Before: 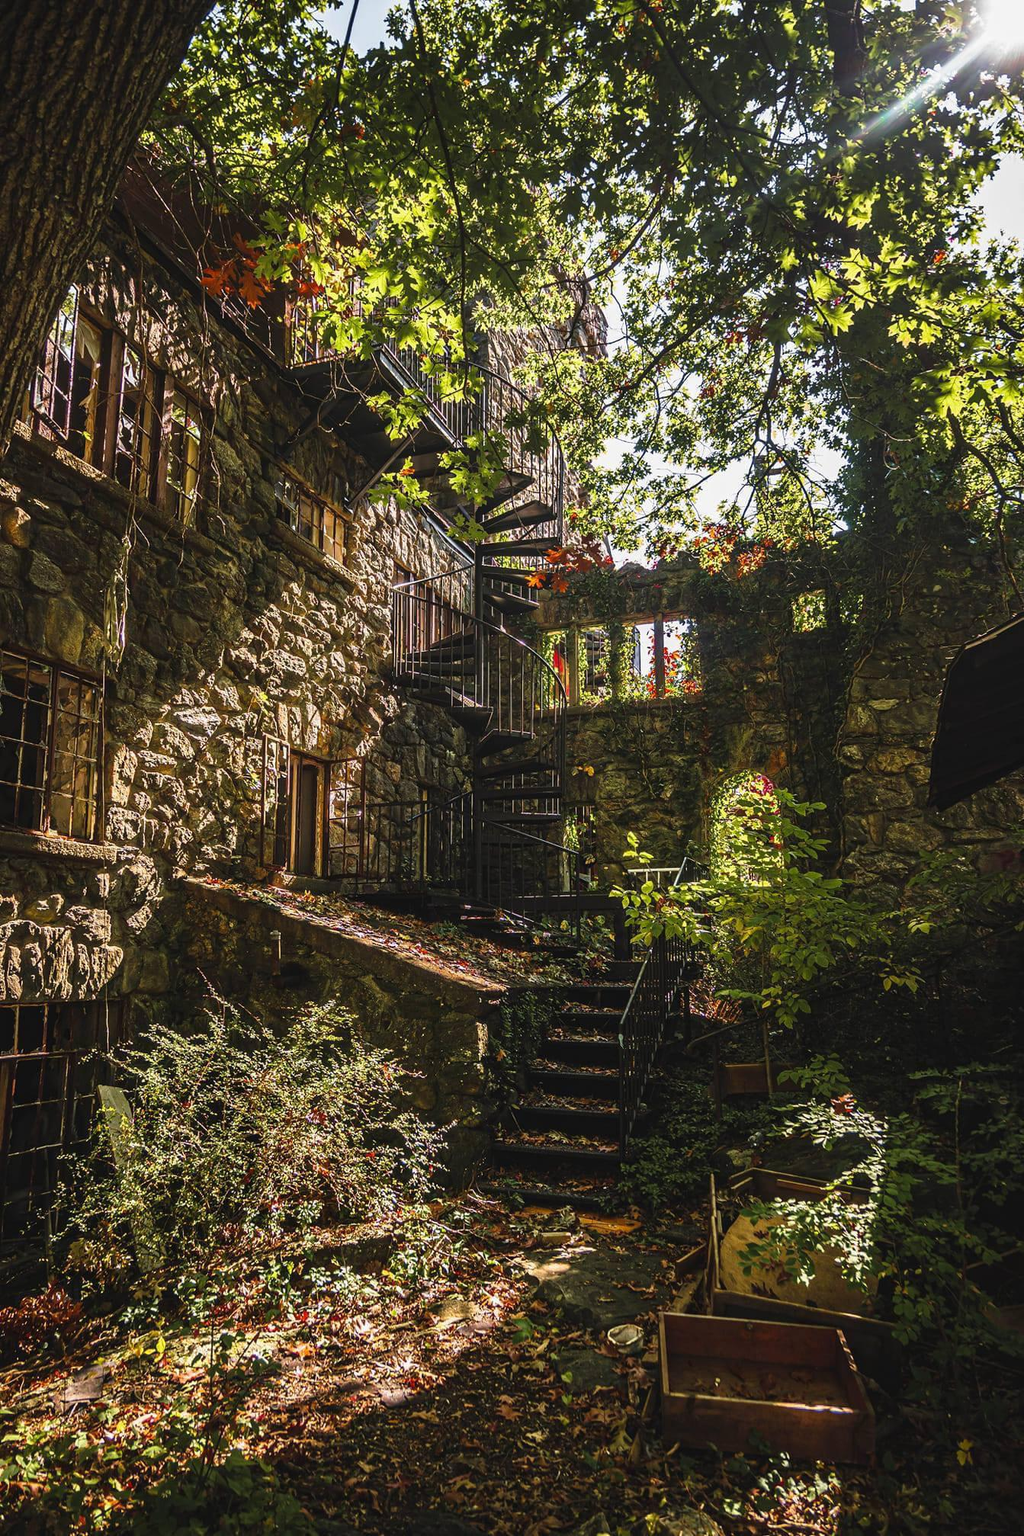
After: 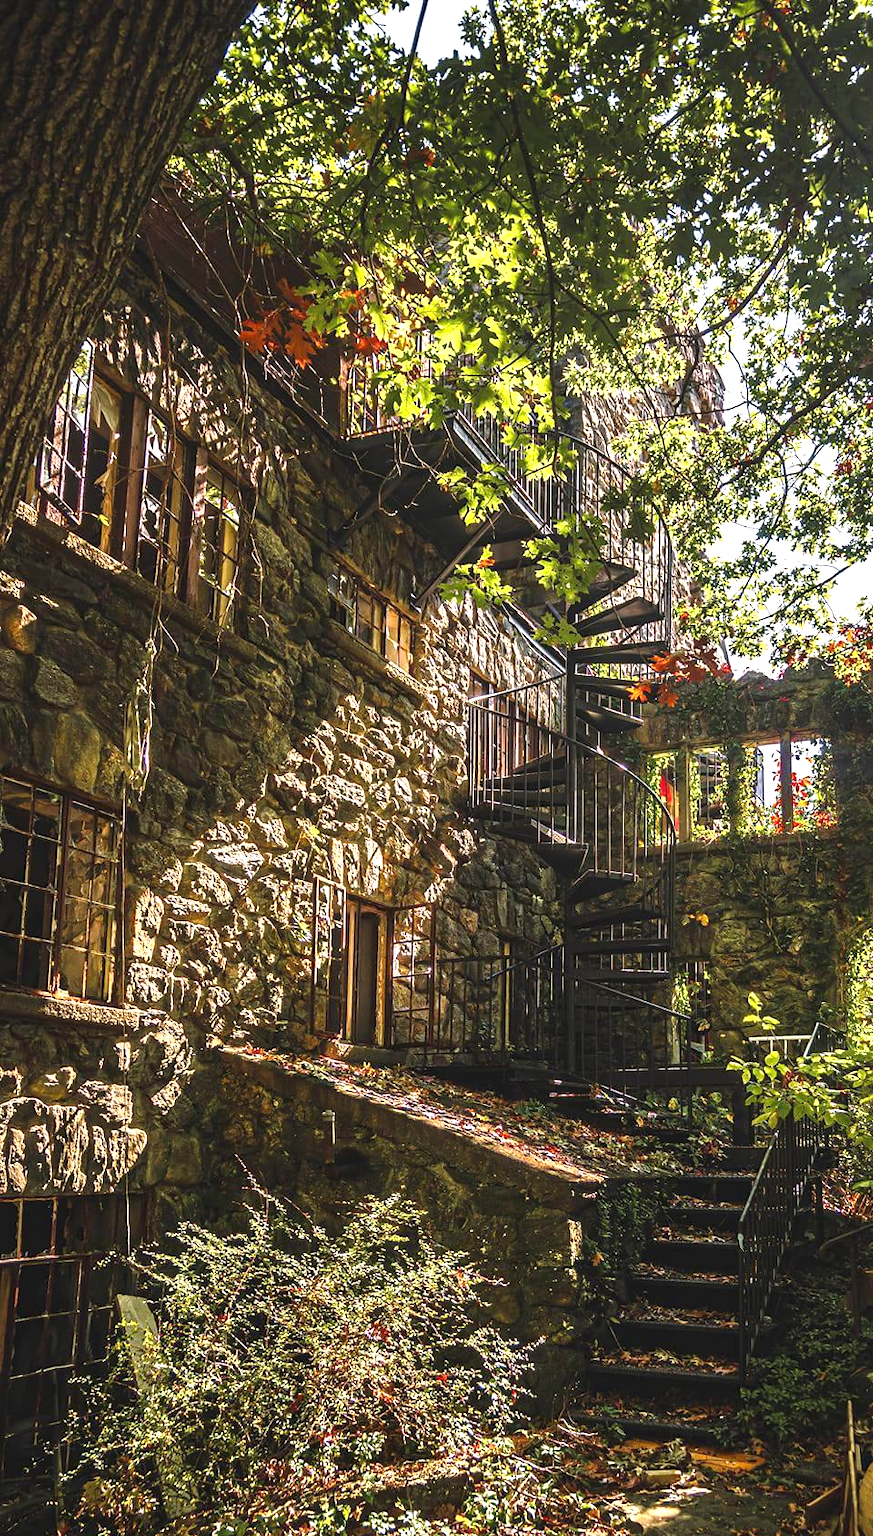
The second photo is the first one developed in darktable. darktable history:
crop: right 28.504%, bottom 16.173%
exposure: black level correction 0, exposure 0.693 EV, compensate exposure bias true, compensate highlight preservation false
